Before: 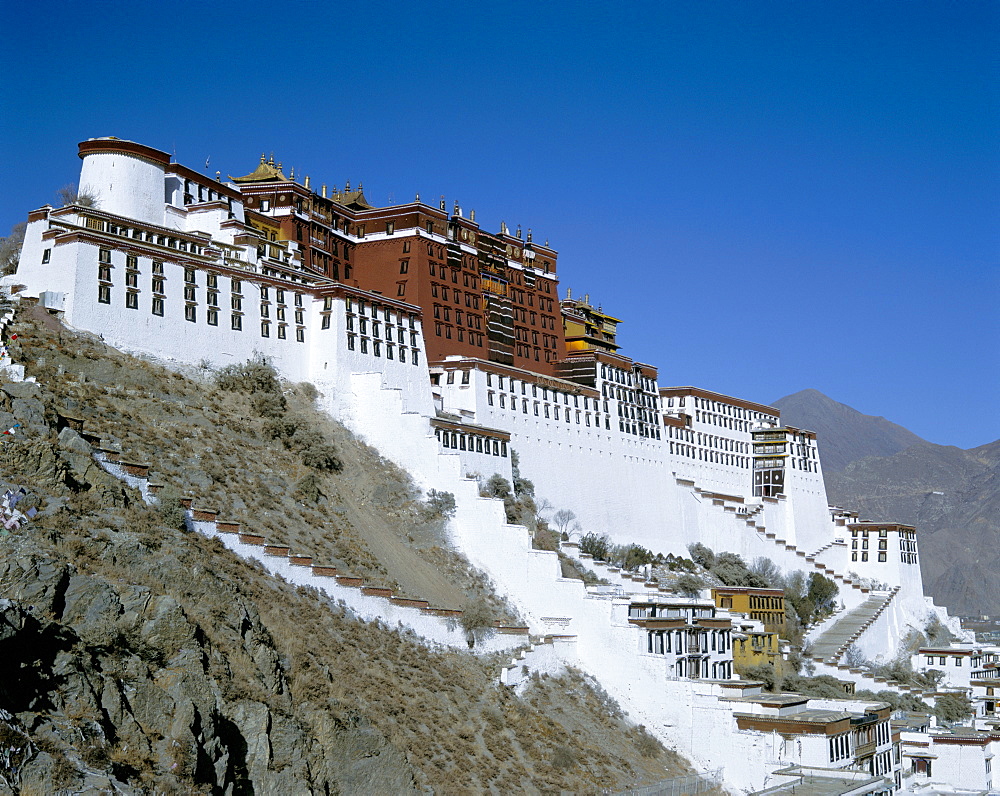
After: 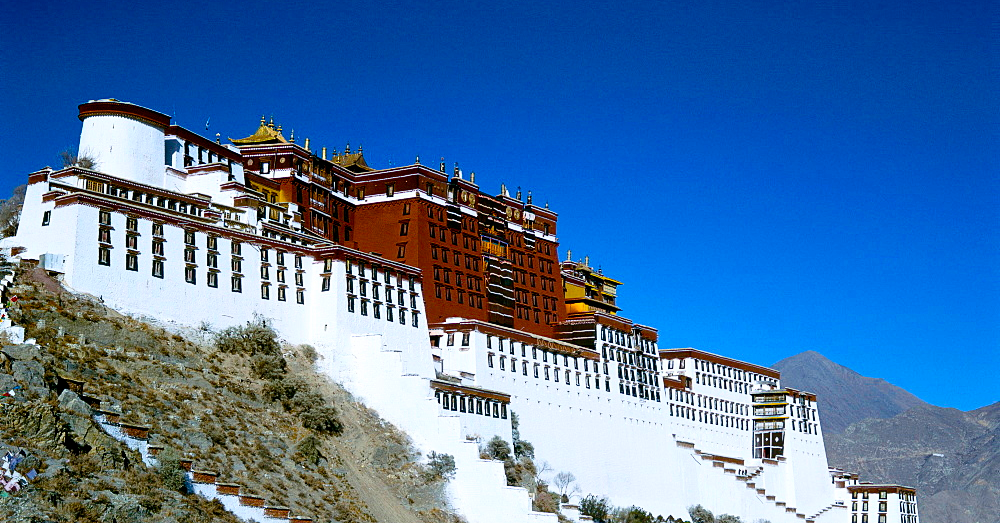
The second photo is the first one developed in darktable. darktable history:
contrast brightness saturation: contrast 0.281
color balance rgb: perceptual saturation grading › global saturation 37.164%, perceptual saturation grading › shadows 35.625%
crop and rotate: top 4.882%, bottom 29.289%
